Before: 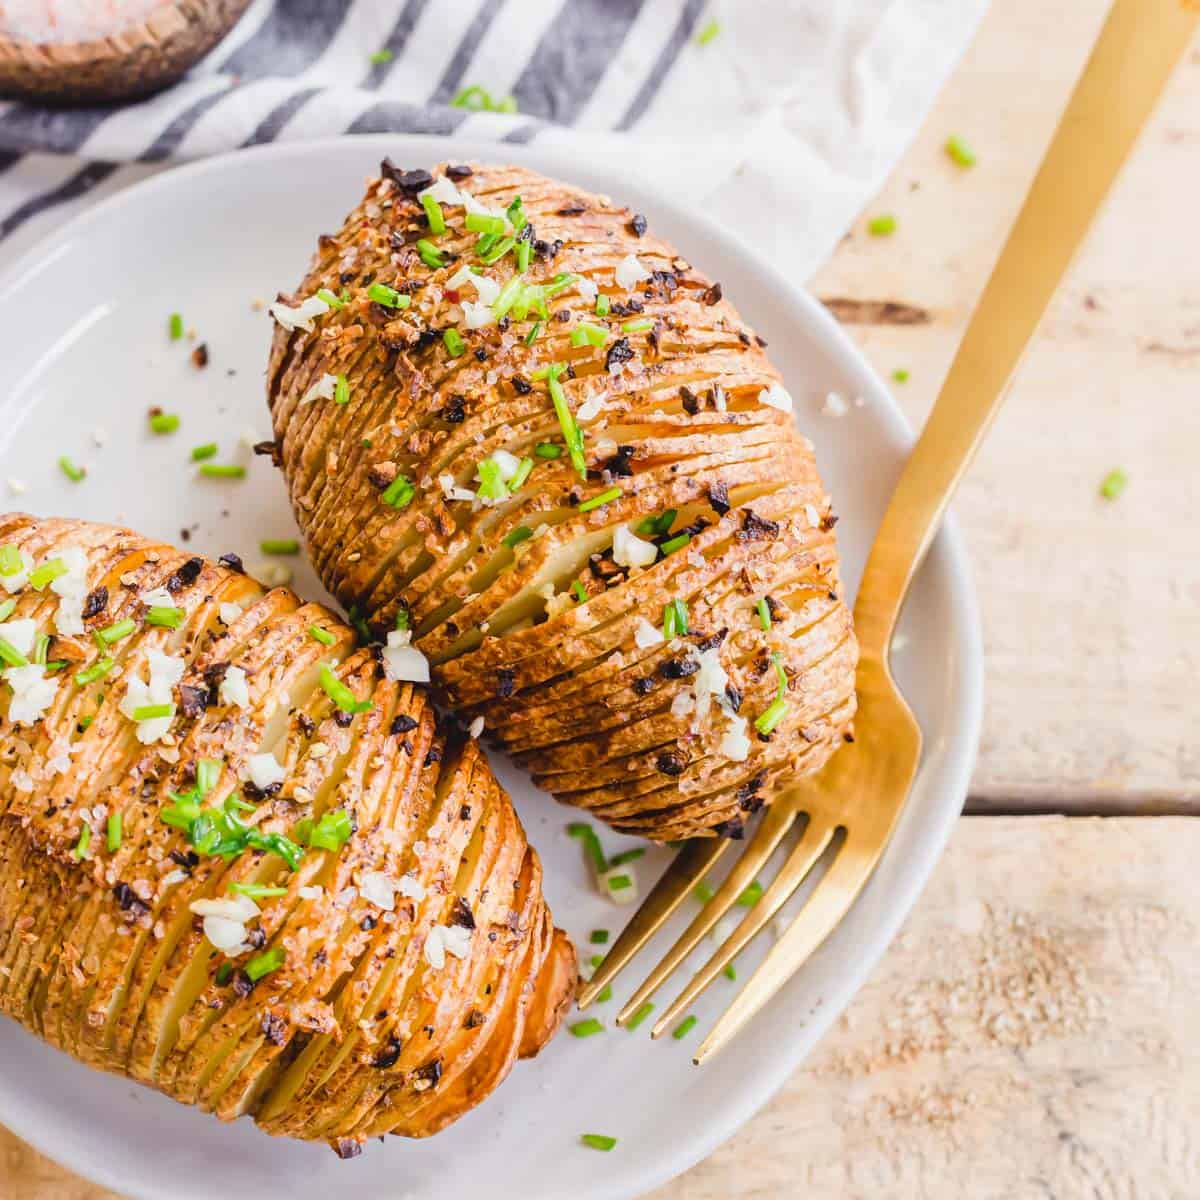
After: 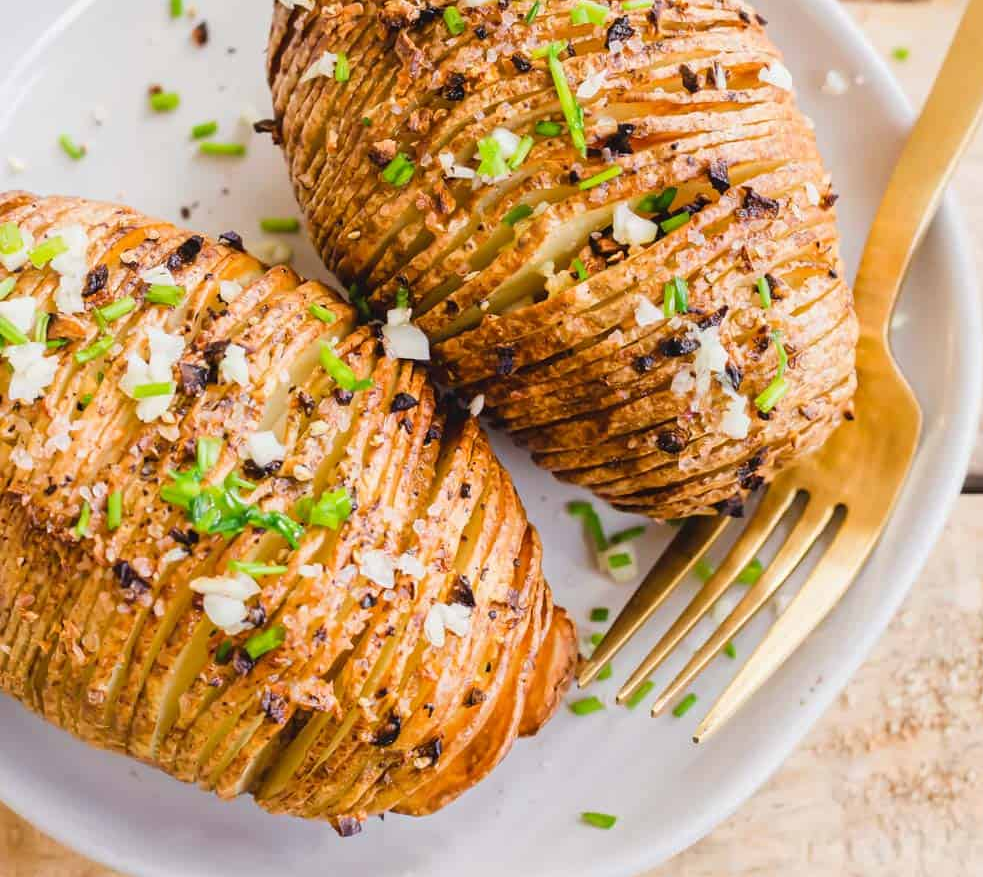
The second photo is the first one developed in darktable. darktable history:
crop: top 26.85%, right 18.06%
